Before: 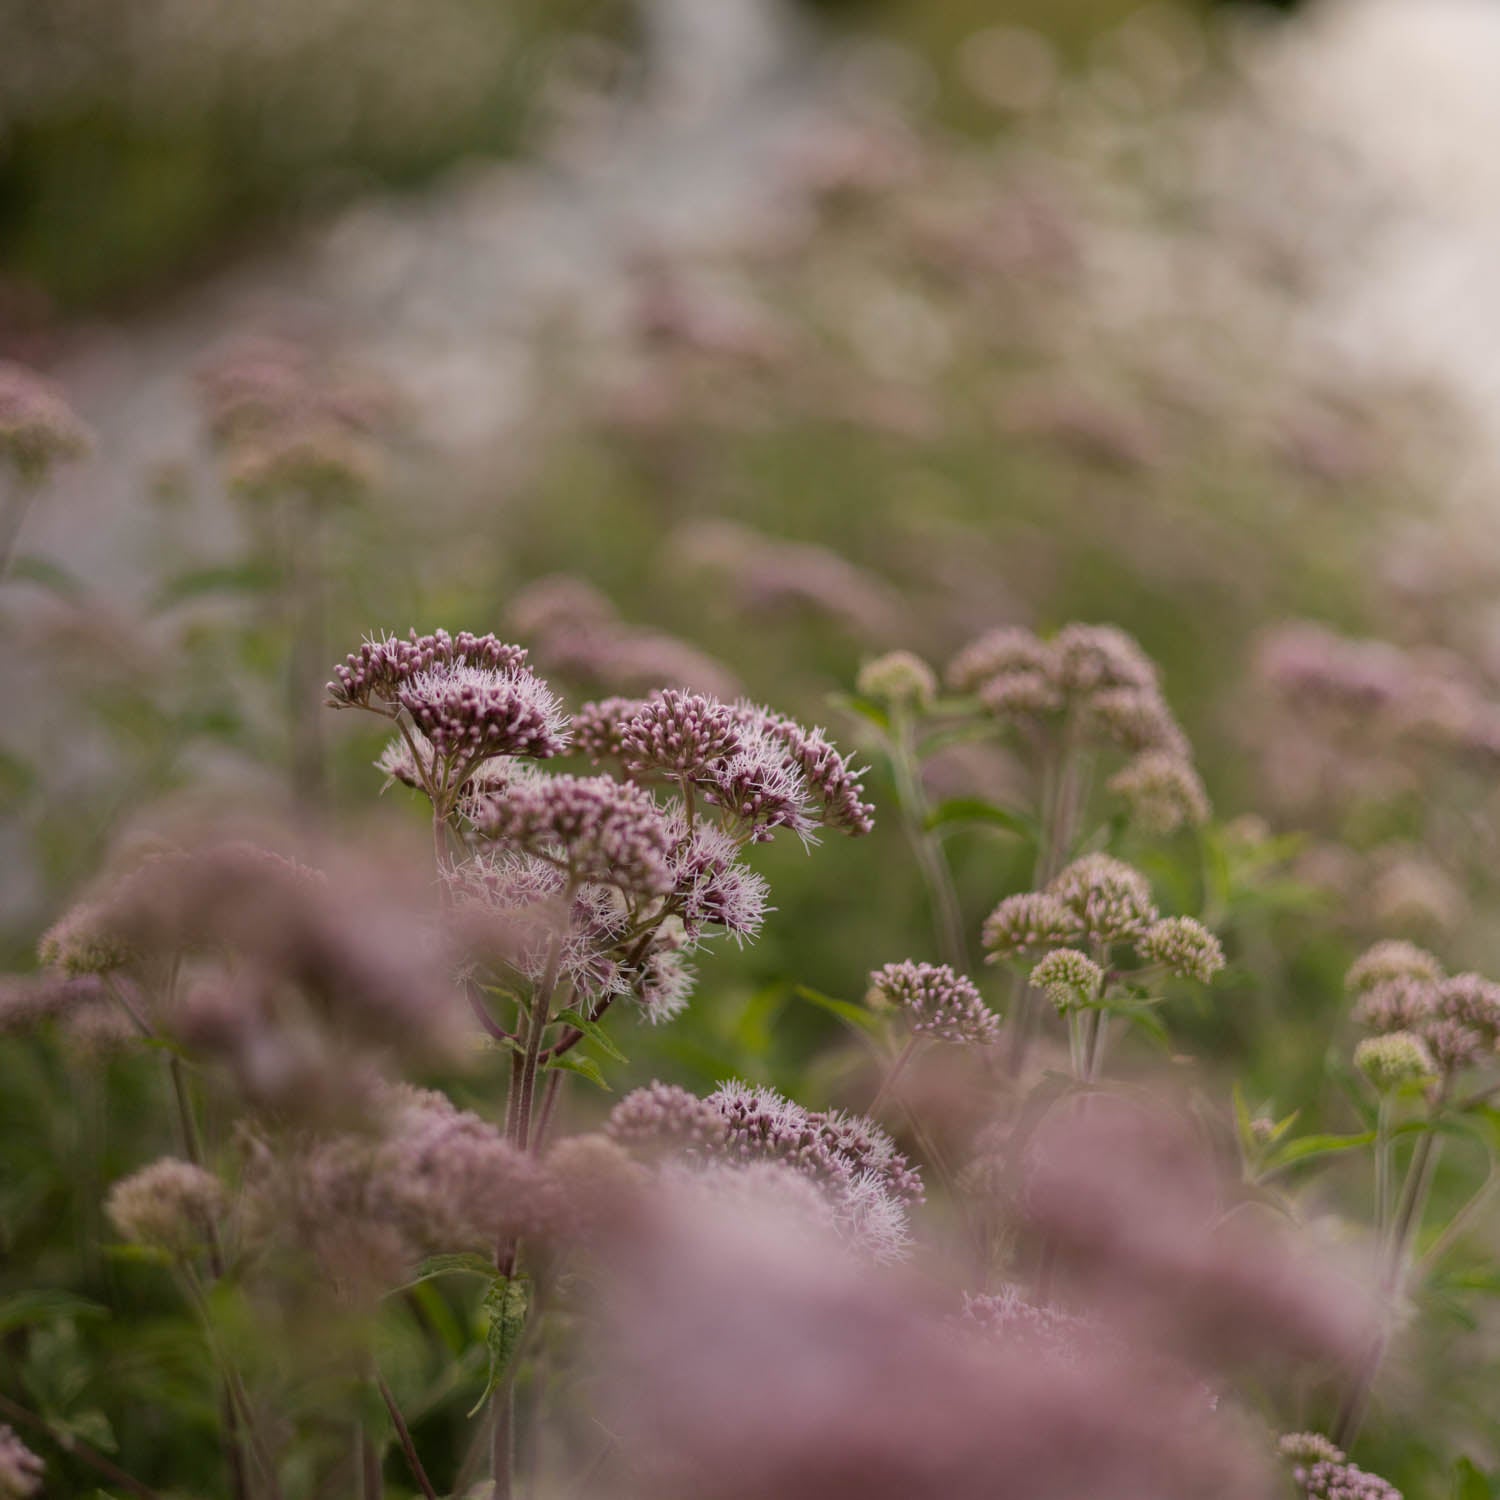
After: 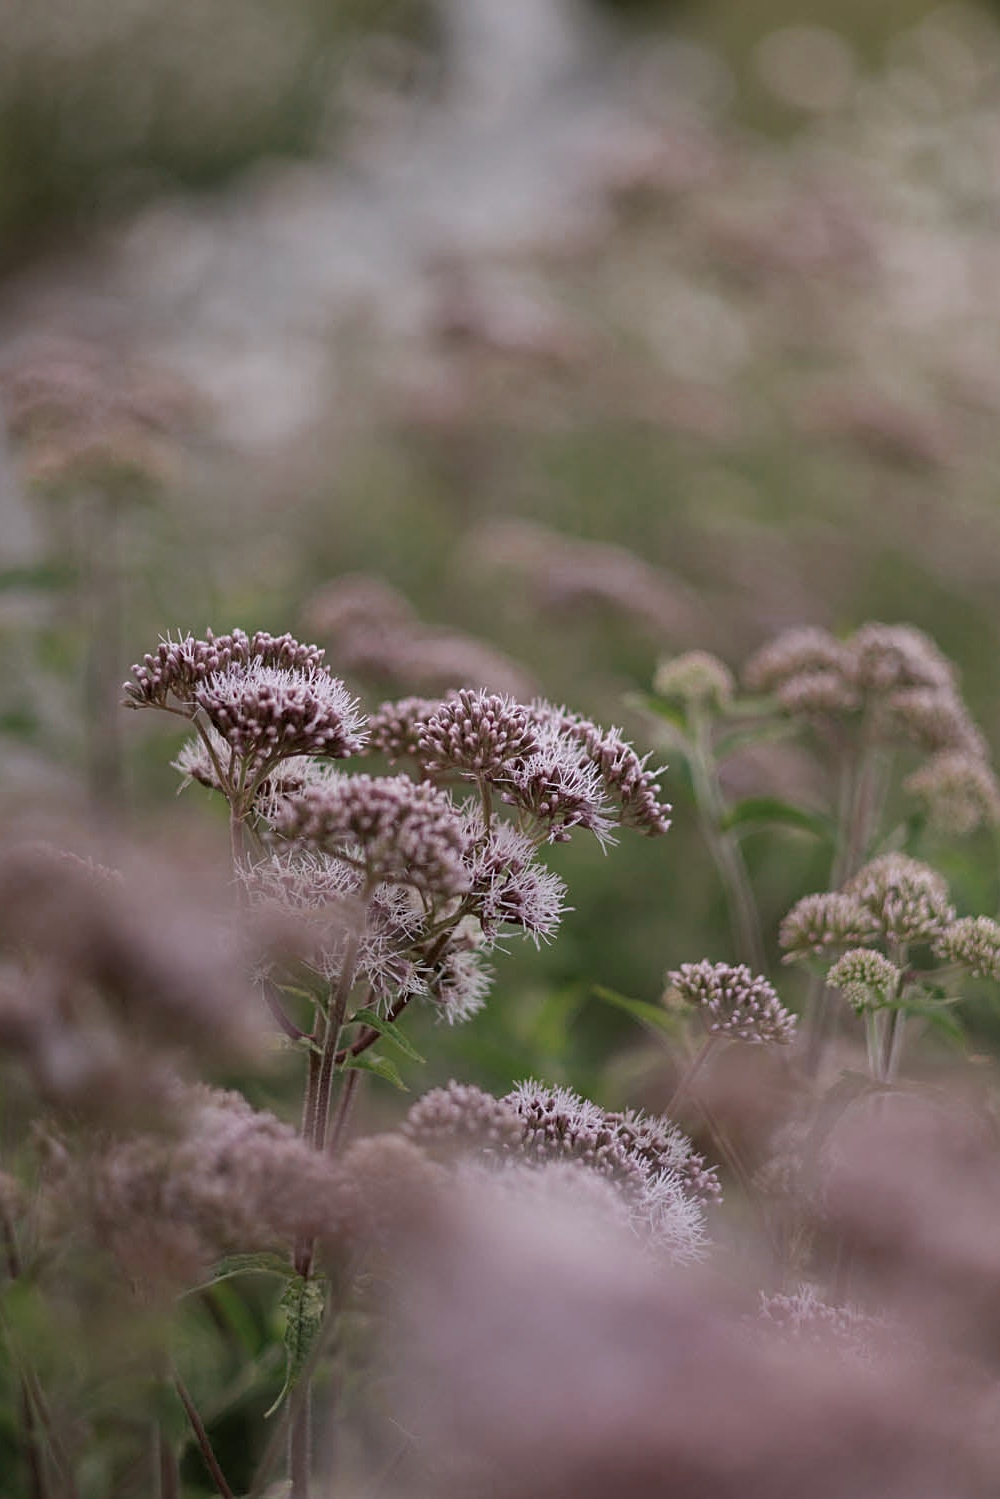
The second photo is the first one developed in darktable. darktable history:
color zones: curves: ch0 [(0, 0.5) (0.125, 0.4) (0.25, 0.5) (0.375, 0.4) (0.5, 0.4) (0.625, 0.35) (0.75, 0.35) (0.875, 0.5)]; ch1 [(0, 0.35) (0.125, 0.45) (0.25, 0.35) (0.375, 0.35) (0.5, 0.35) (0.625, 0.35) (0.75, 0.45) (0.875, 0.35)]; ch2 [(0, 0.6) (0.125, 0.5) (0.25, 0.5) (0.375, 0.6) (0.5, 0.6) (0.625, 0.5) (0.75, 0.5) (0.875, 0.5)]
crop and rotate: left 13.537%, right 19.796%
sharpen: on, module defaults
color calibration: illuminant as shot in camera, x 0.358, y 0.373, temperature 4628.91 K
